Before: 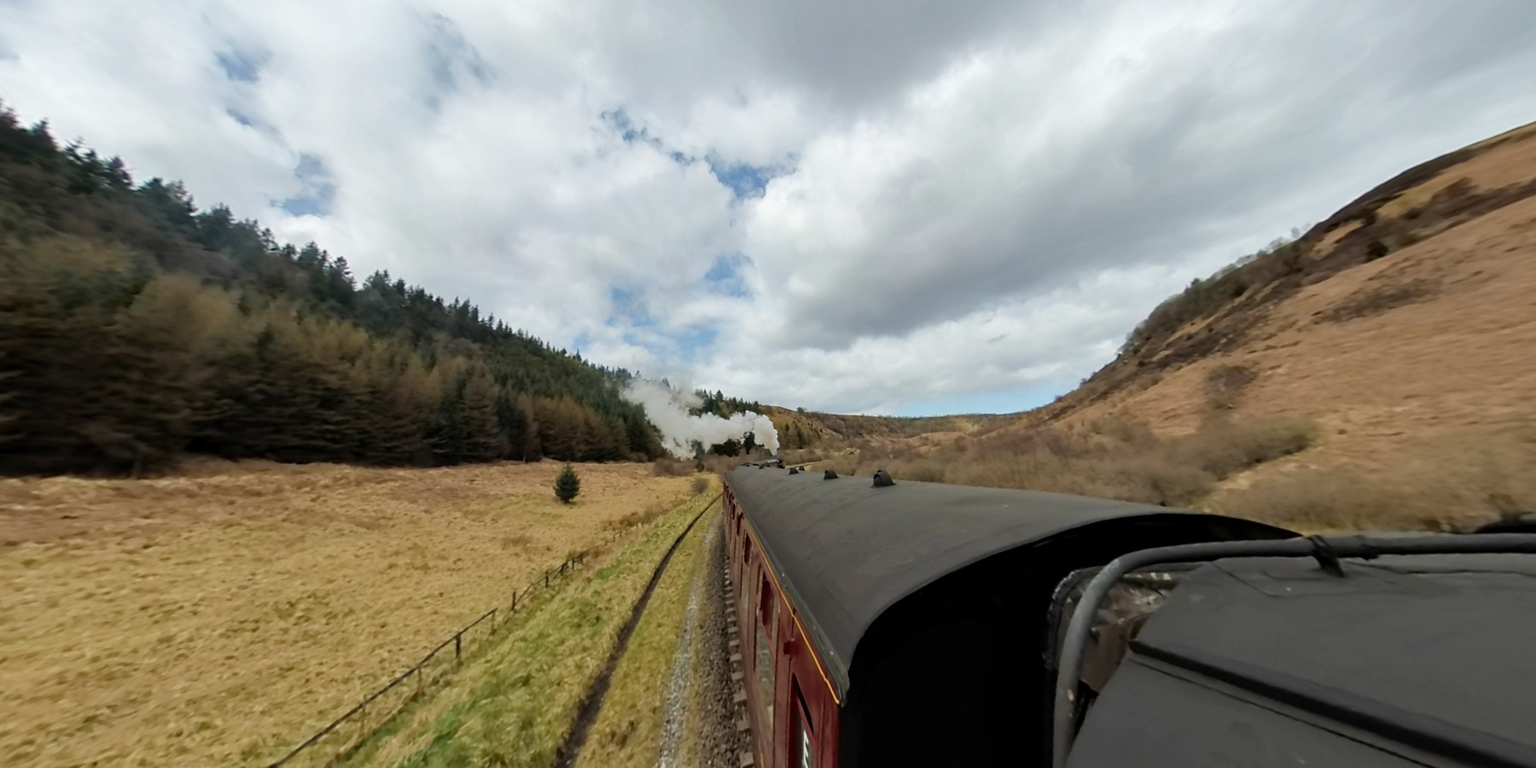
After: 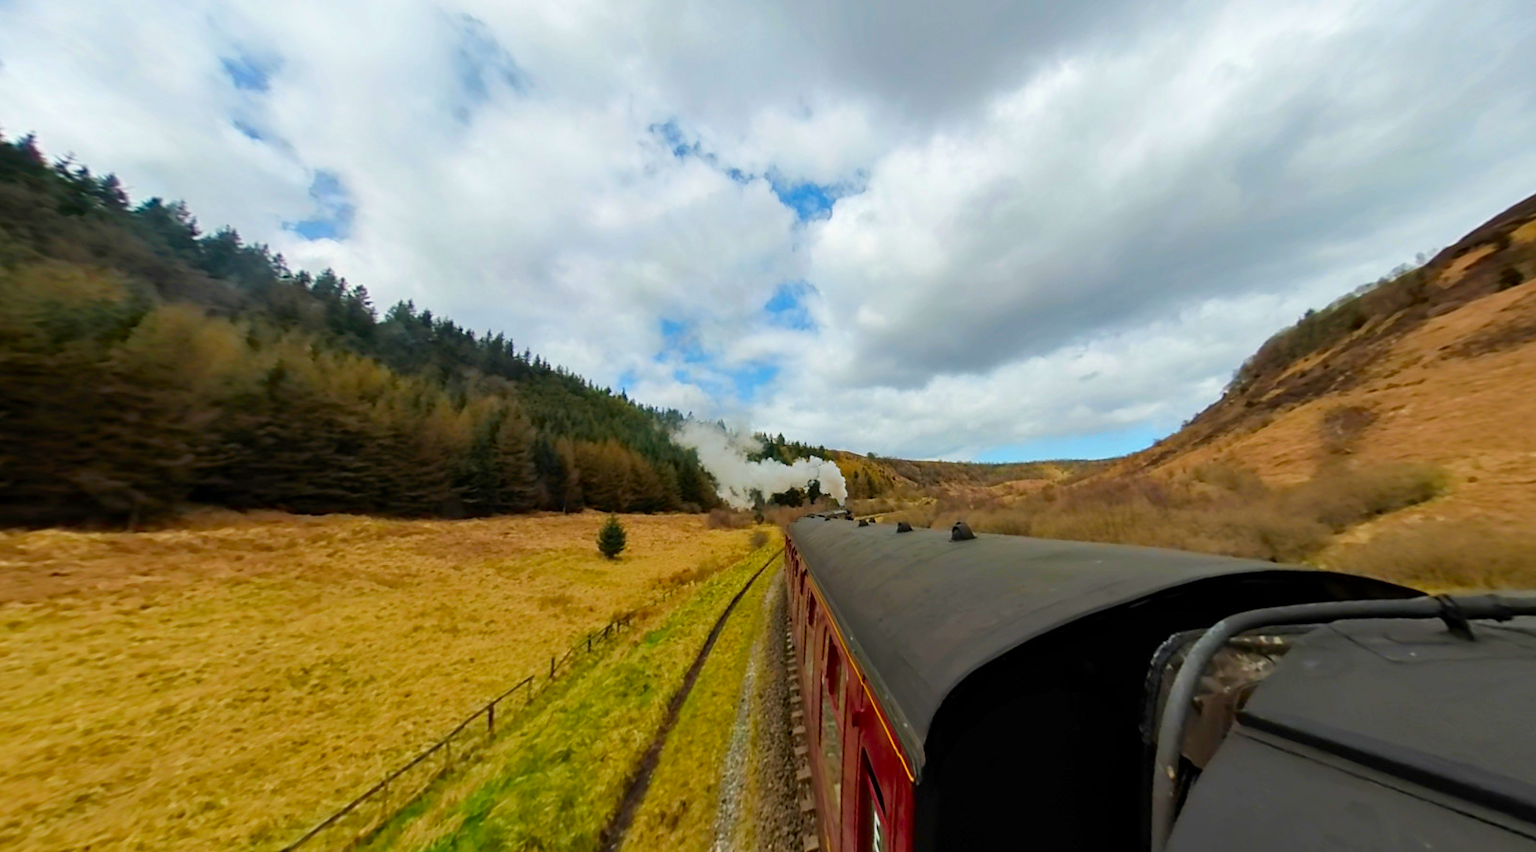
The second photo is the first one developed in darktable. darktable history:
color correction: saturation 1.8
crop and rotate: left 1.088%, right 8.807%
